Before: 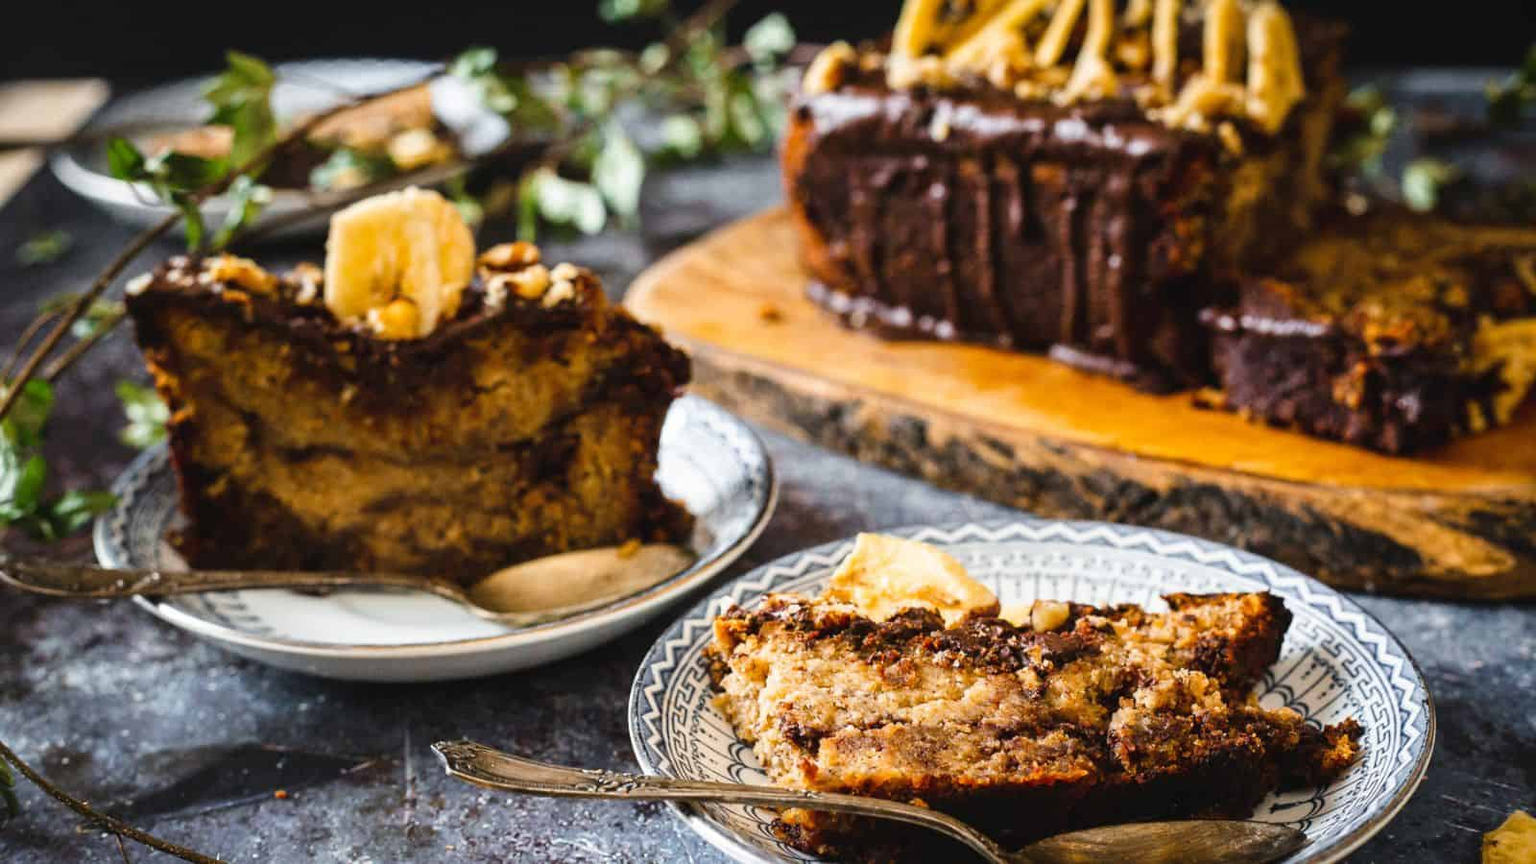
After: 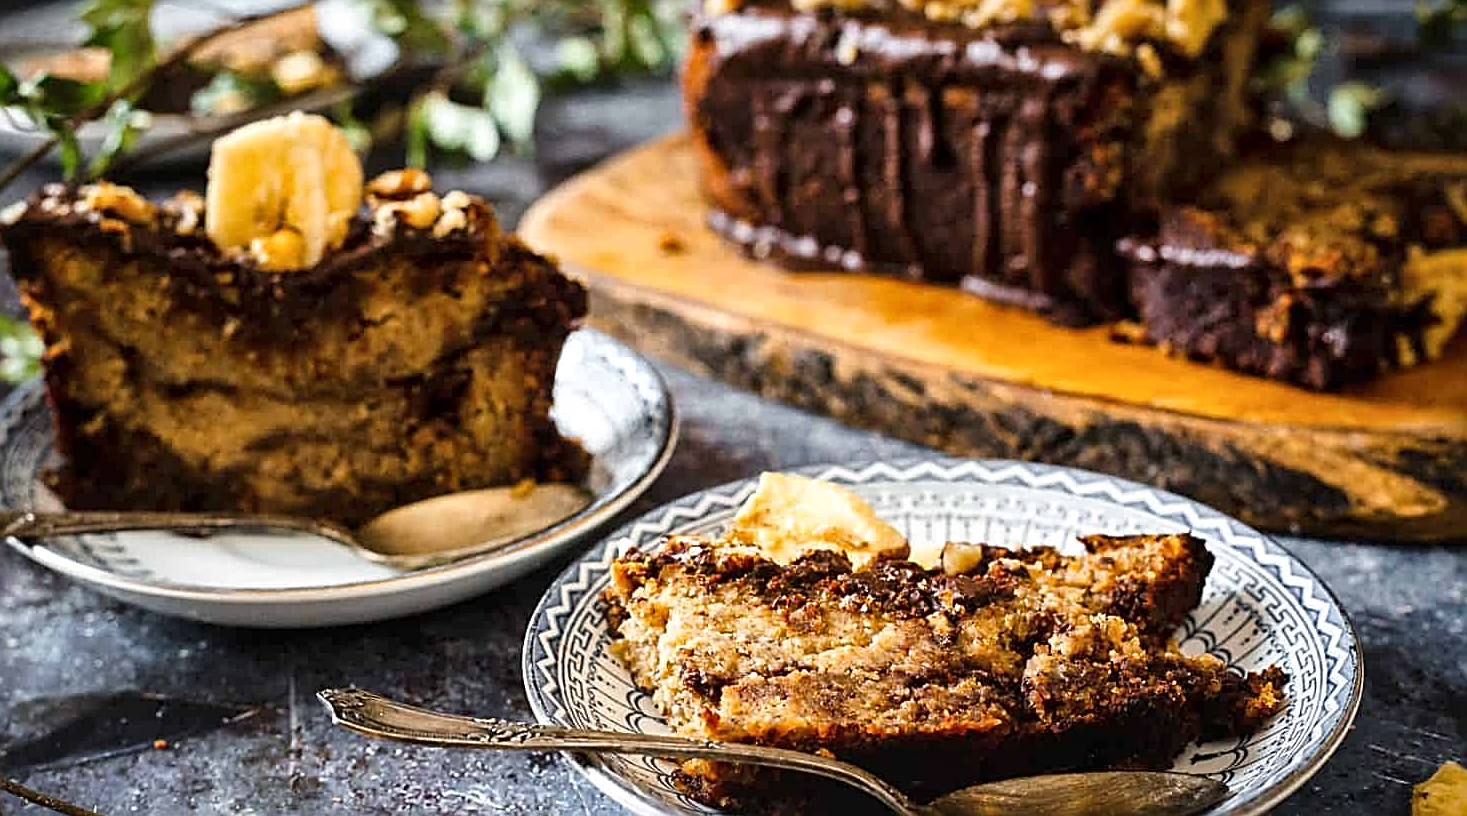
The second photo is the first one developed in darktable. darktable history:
sharpen: amount 1
crop and rotate: left 8.262%, top 9.226%
local contrast: mode bilateral grid, contrast 20, coarseness 50, detail 150%, midtone range 0.2
